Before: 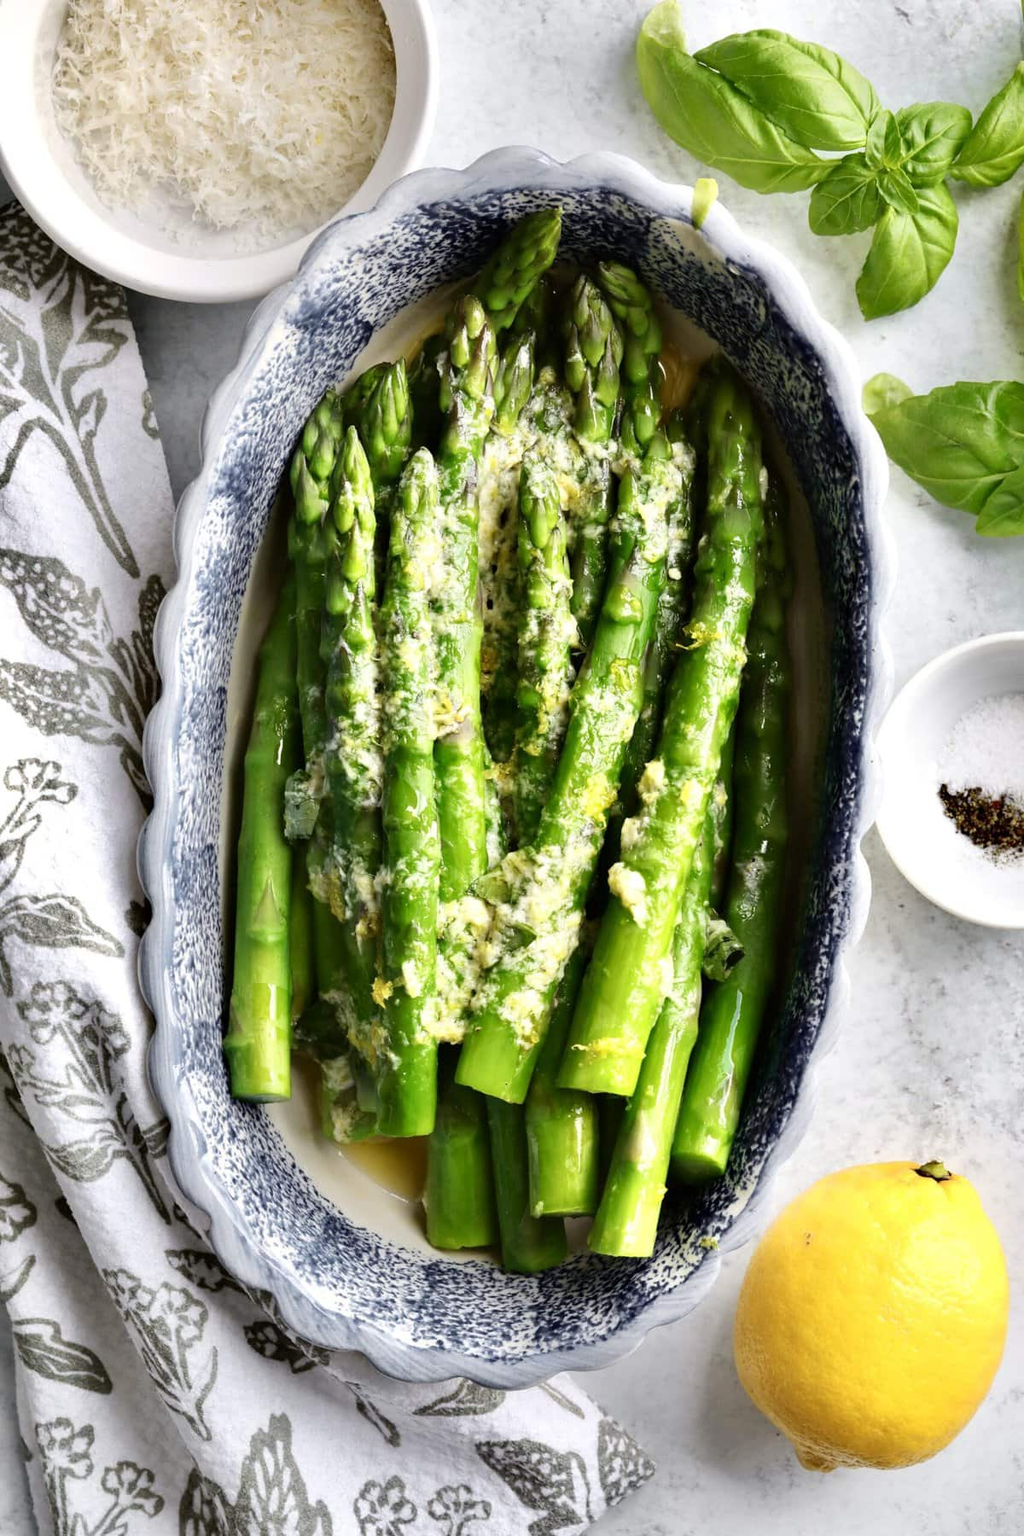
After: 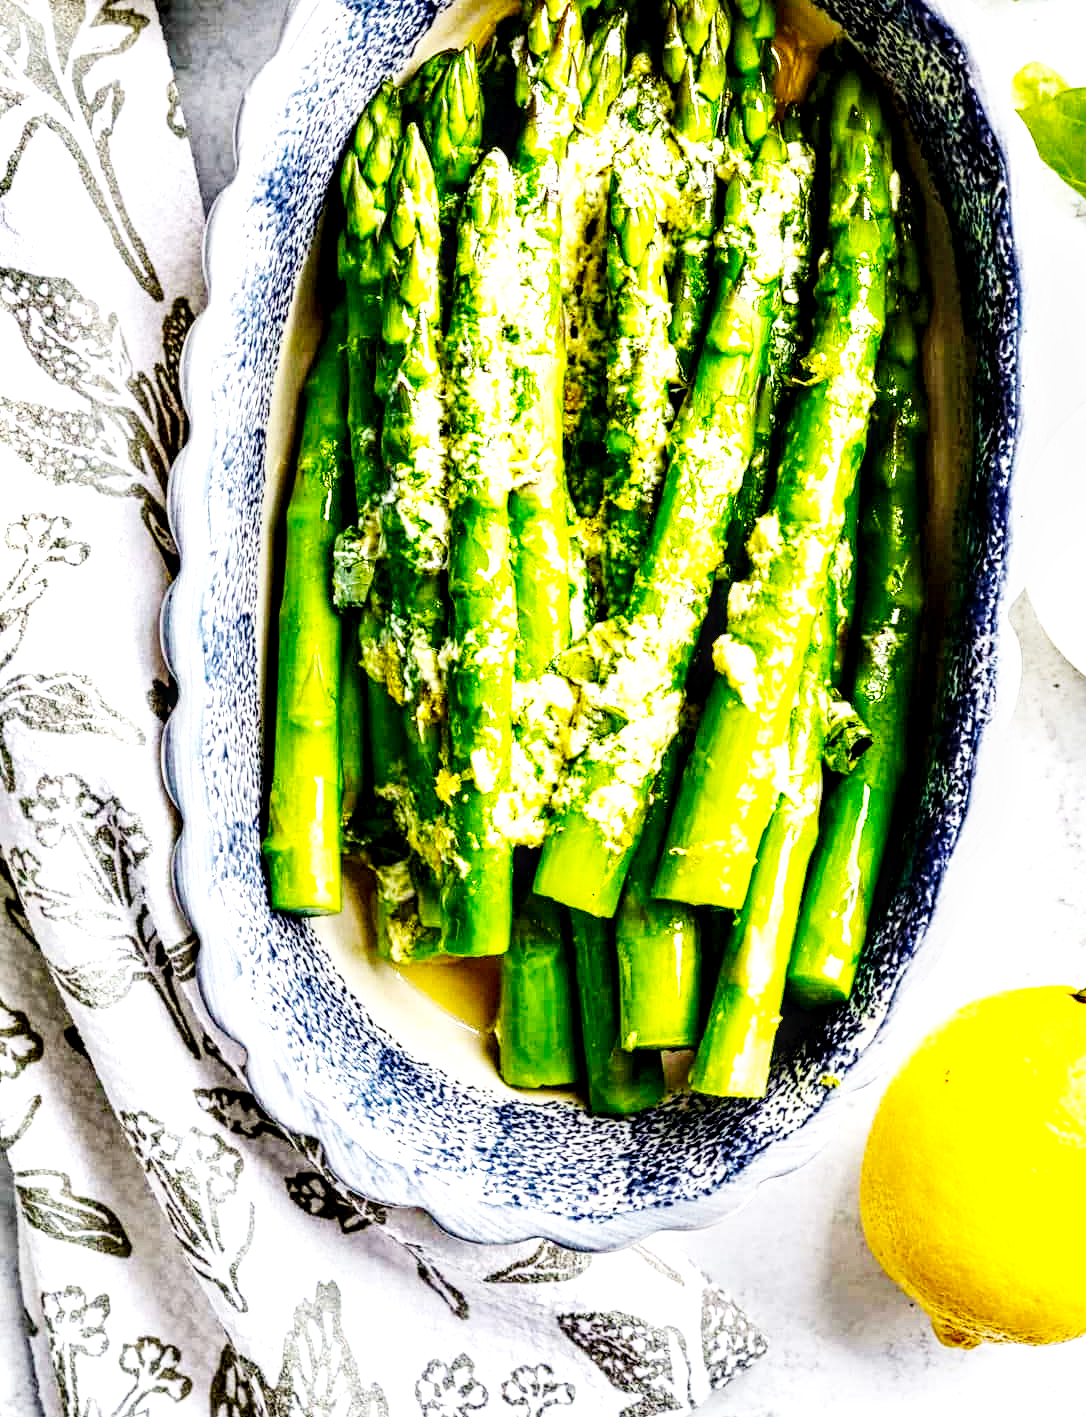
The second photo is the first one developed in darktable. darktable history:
exposure: black level correction 0.001, exposure 0.14 EV, compensate highlight preservation false
contrast equalizer: y [[0.5, 0.5, 0.5, 0.539, 0.64, 0.611], [0.5 ×6], [0.5 ×6], [0 ×6], [0 ×6]]
color balance rgb: linear chroma grading › global chroma 13.3%, global vibrance 41.49%
local contrast: highlights 60%, shadows 60%, detail 160%
base curve: curves: ch0 [(0, 0.003) (0.001, 0.002) (0.006, 0.004) (0.02, 0.022) (0.048, 0.086) (0.094, 0.234) (0.162, 0.431) (0.258, 0.629) (0.385, 0.8) (0.548, 0.918) (0.751, 0.988) (1, 1)], preserve colors none
color balance: mode lift, gamma, gain (sRGB)
crop: top 20.916%, right 9.437%, bottom 0.316%
